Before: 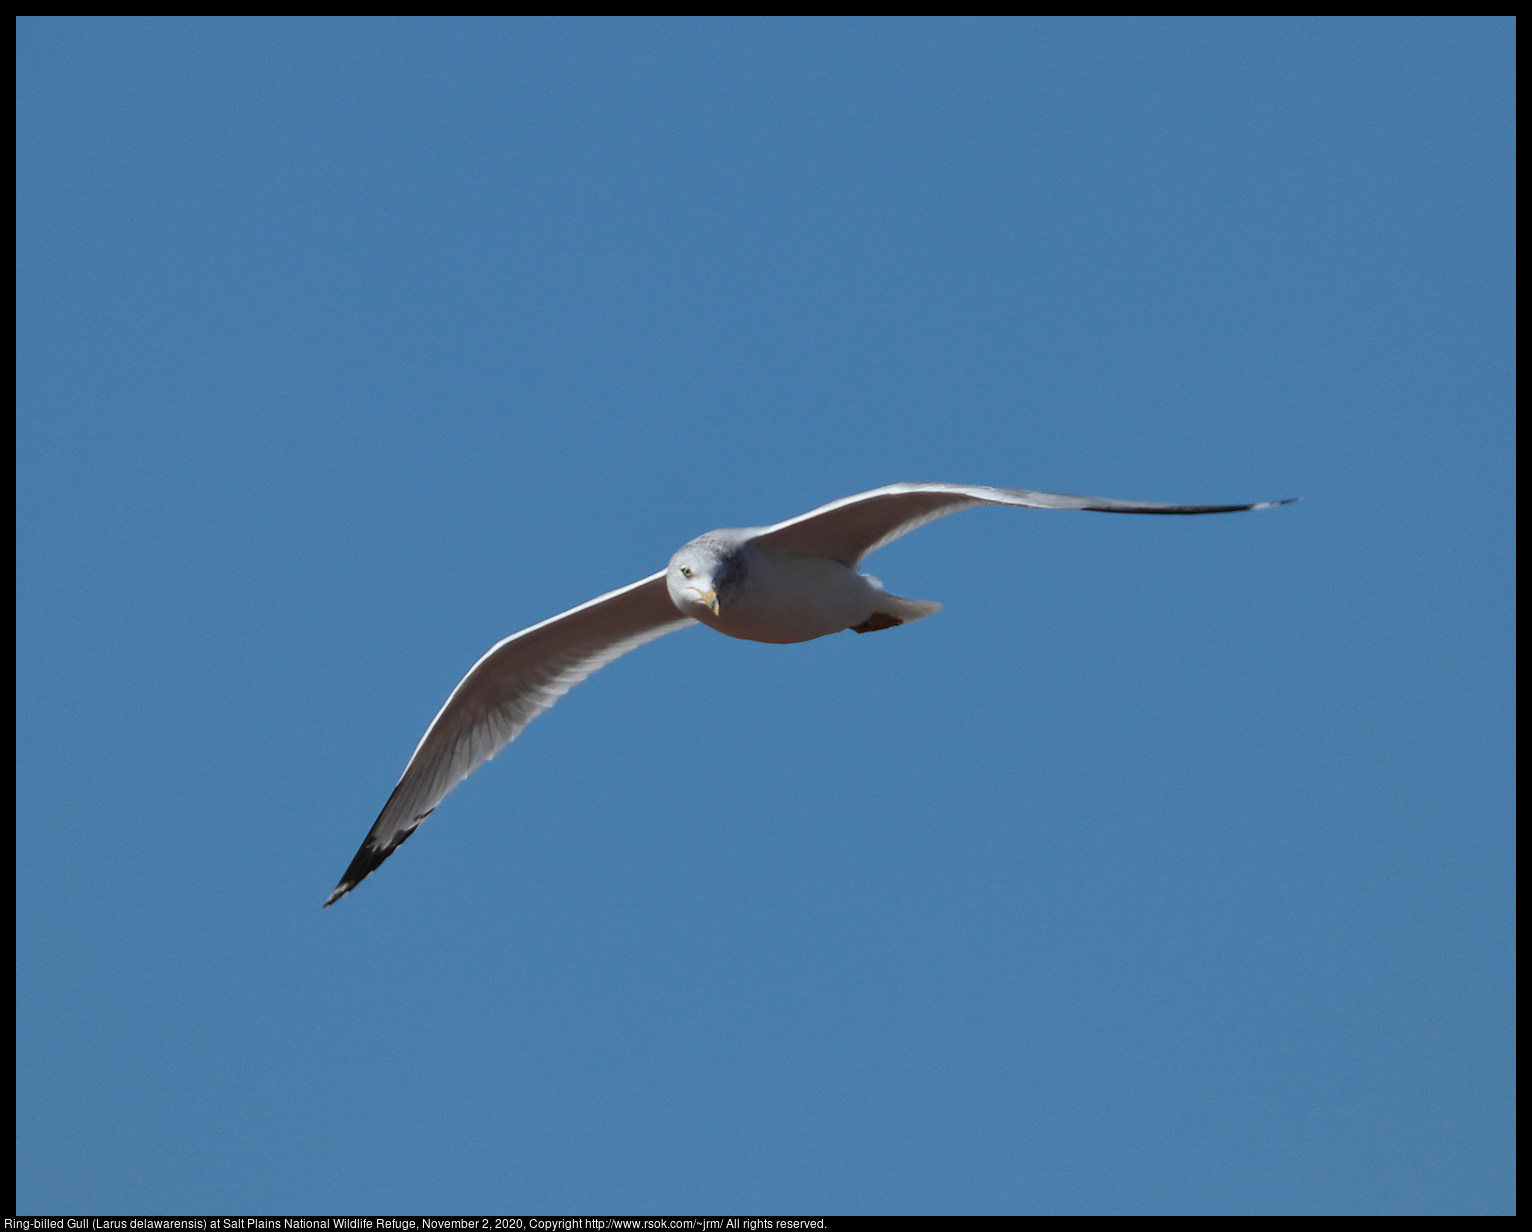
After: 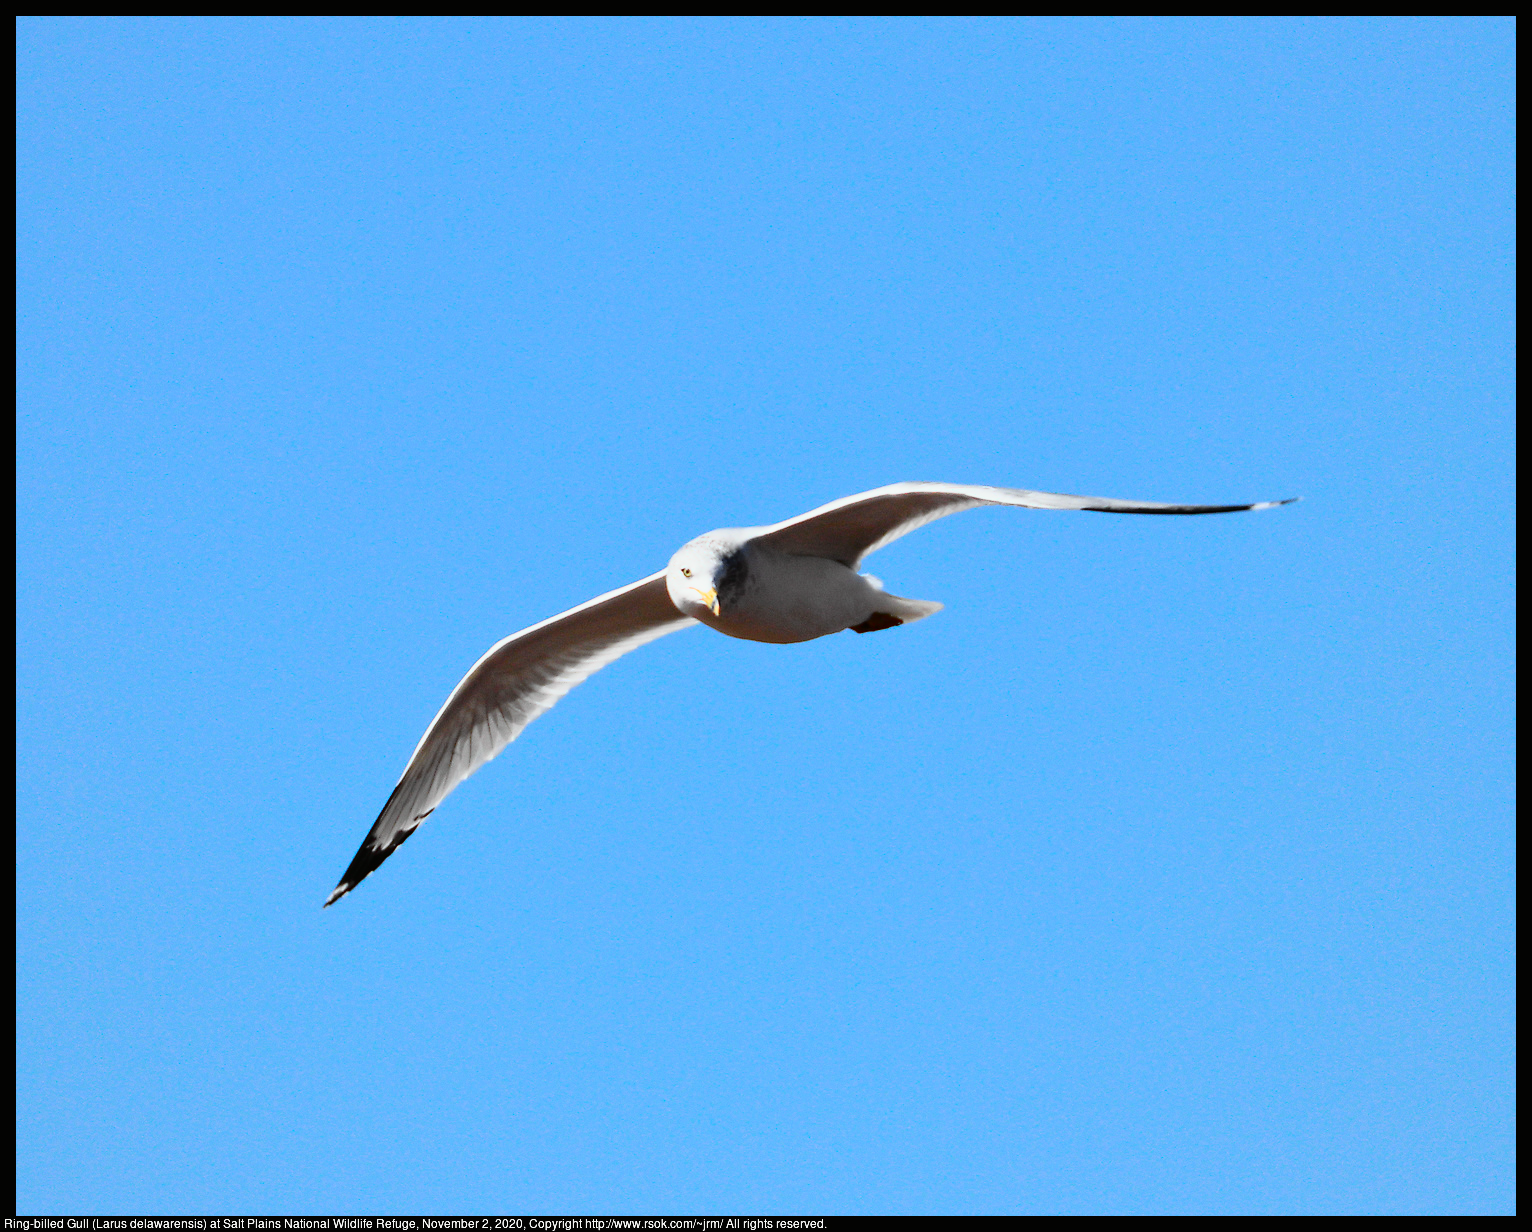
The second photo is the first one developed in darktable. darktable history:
filmic rgb: black relative exposure -8 EV, white relative exposure 3.79 EV, hardness 4.39, color science v6 (2022)
exposure: exposure 0.943 EV, compensate exposure bias true, compensate highlight preservation false
contrast brightness saturation: contrast 0.197, brightness -0.11, saturation 0.101
tone curve: curves: ch0 [(0, 0.008) (0.107, 0.091) (0.278, 0.351) (0.457, 0.562) (0.628, 0.738) (0.839, 0.909) (0.998, 0.978)]; ch1 [(0, 0) (0.437, 0.408) (0.474, 0.479) (0.502, 0.5) (0.527, 0.519) (0.561, 0.575) (0.608, 0.665) (0.669, 0.748) (0.859, 0.899) (1, 1)]; ch2 [(0, 0) (0.33, 0.301) (0.421, 0.443) (0.473, 0.498) (0.502, 0.504) (0.522, 0.527) (0.549, 0.583) (0.644, 0.703) (1, 1)], color space Lab, independent channels, preserve colors none
